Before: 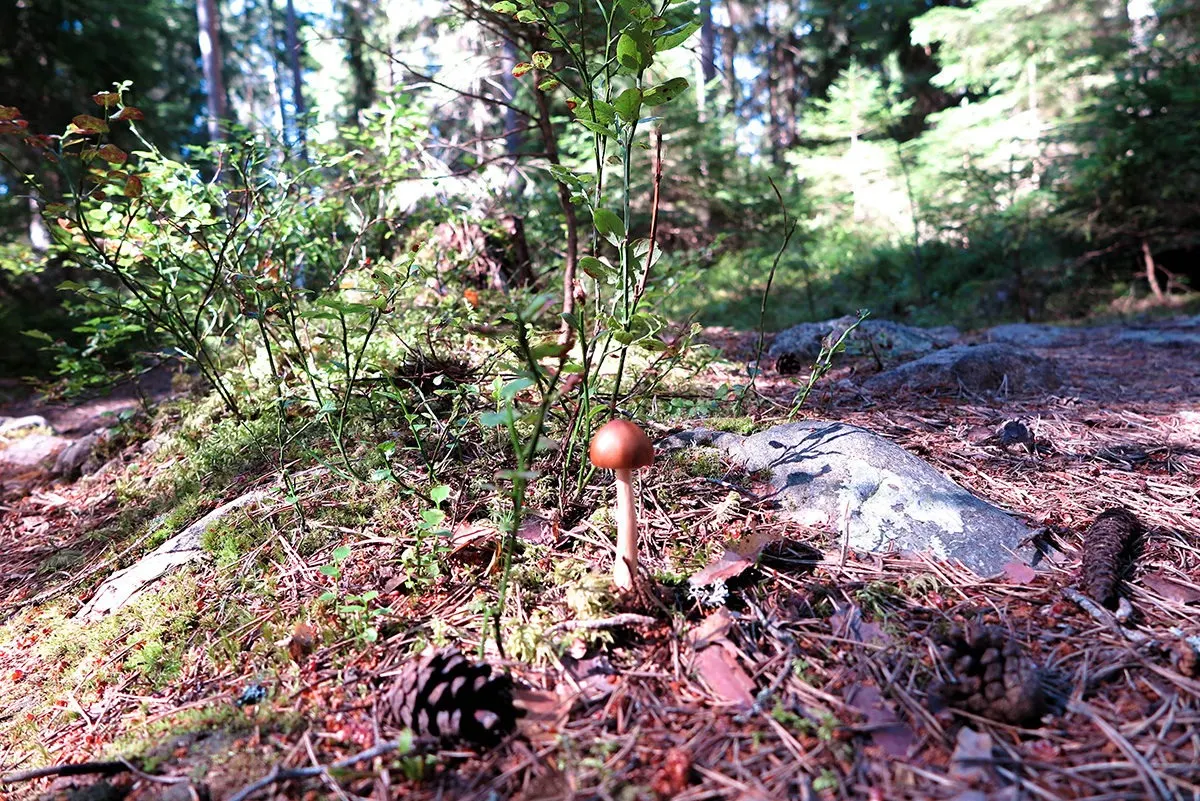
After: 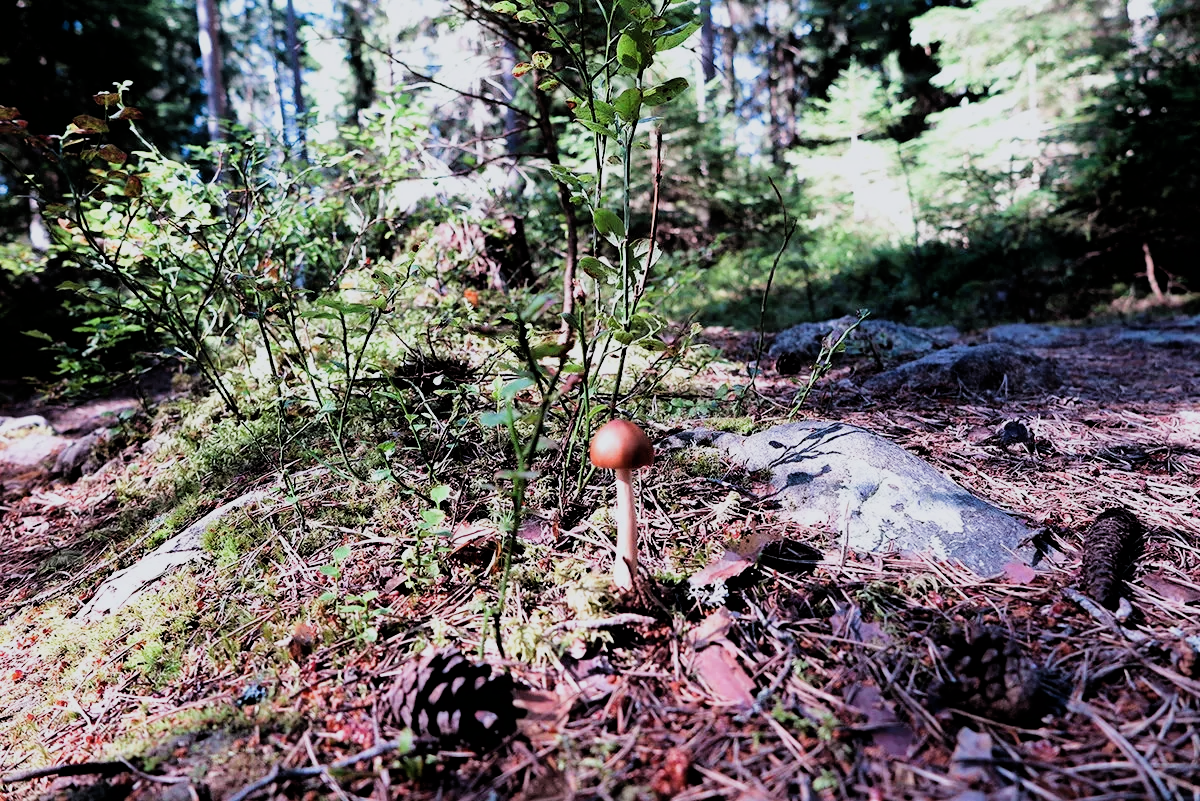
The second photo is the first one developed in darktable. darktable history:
white balance: red 0.983, blue 1.036
filmic rgb: black relative exposure -5 EV, hardness 2.88, contrast 1.3, highlights saturation mix -30%
